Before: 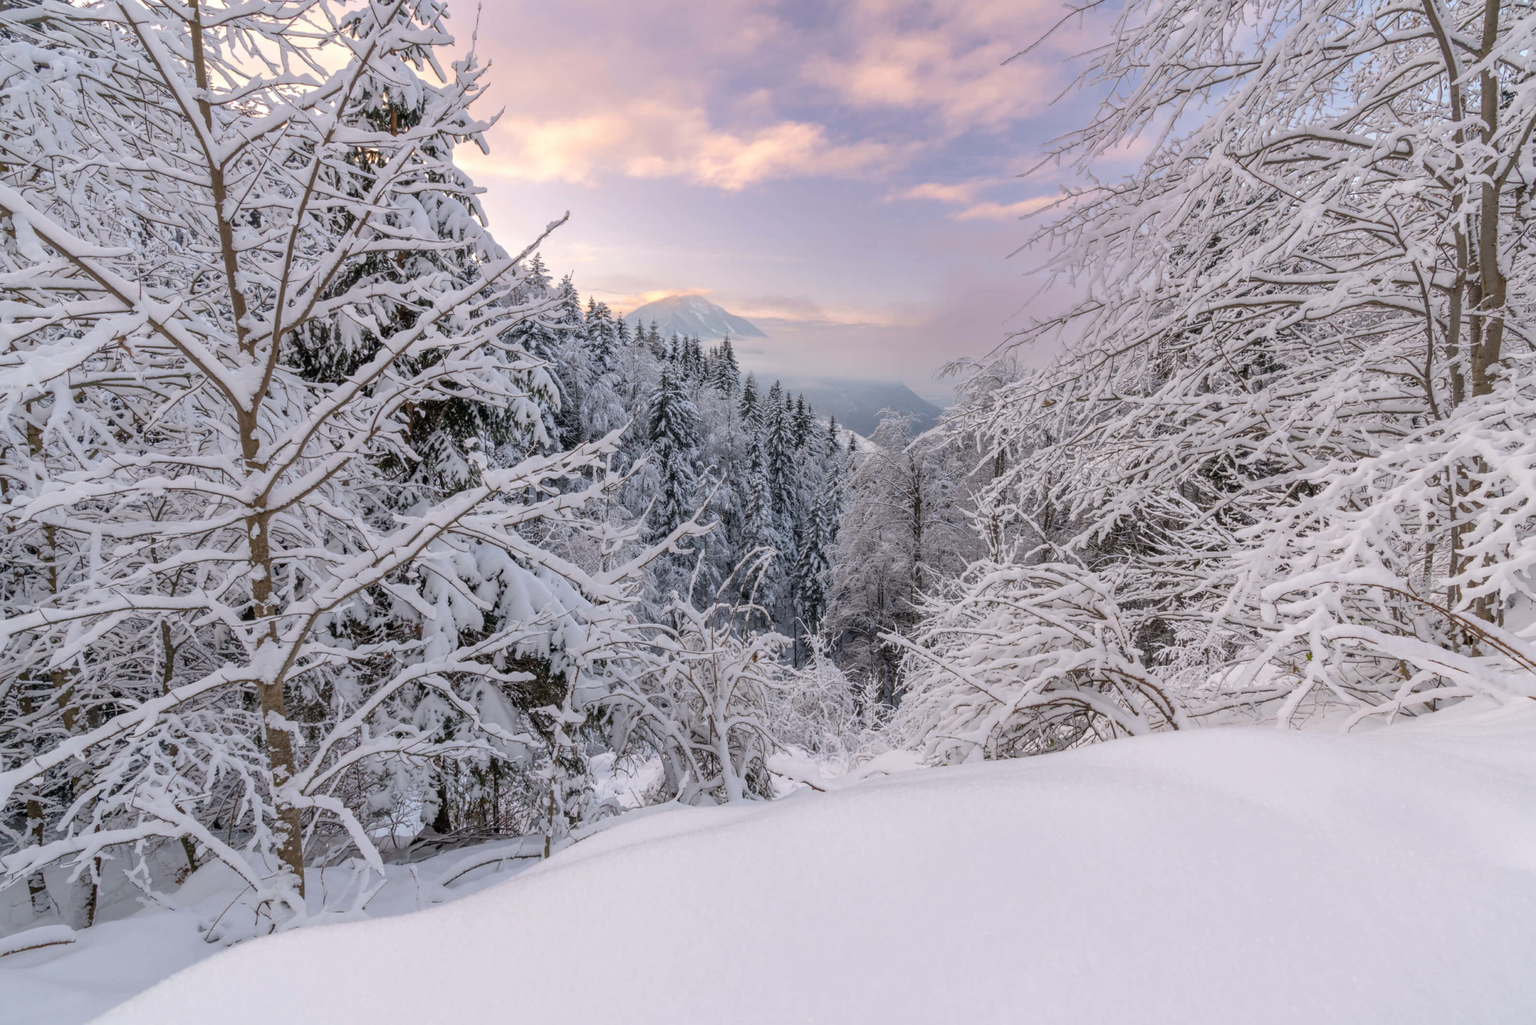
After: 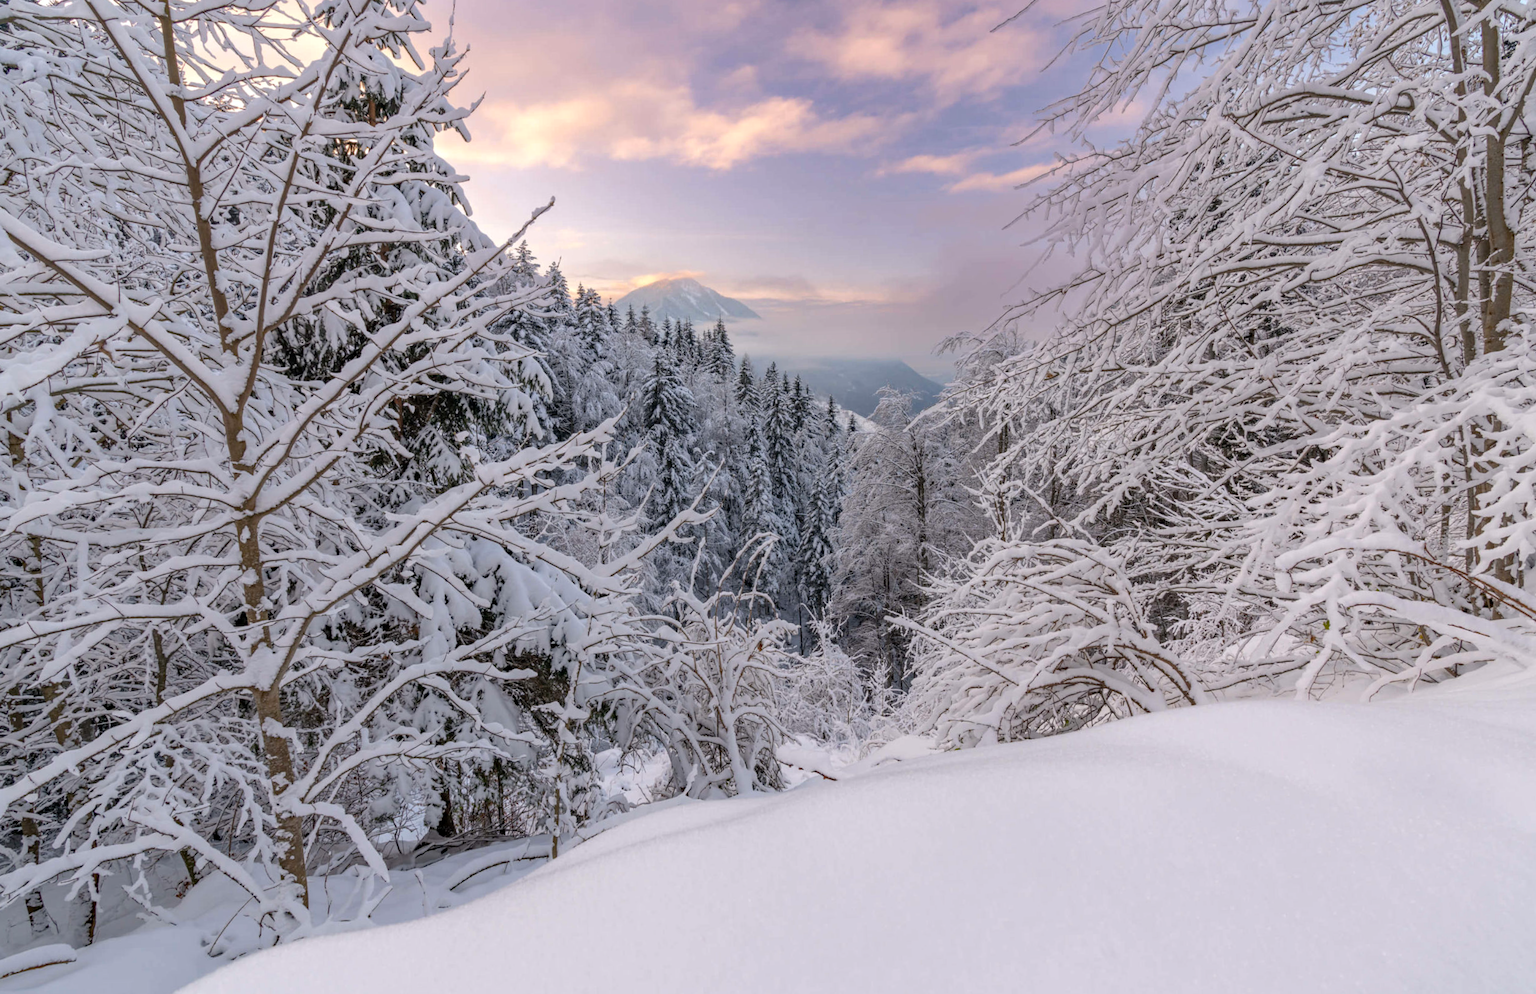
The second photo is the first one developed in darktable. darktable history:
haze removal: compatibility mode true, adaptive false
rotate and perspective: rotation -2°, crop left 0.022, crop right 0.978, crop top 0.049, crop bottom 0.951
